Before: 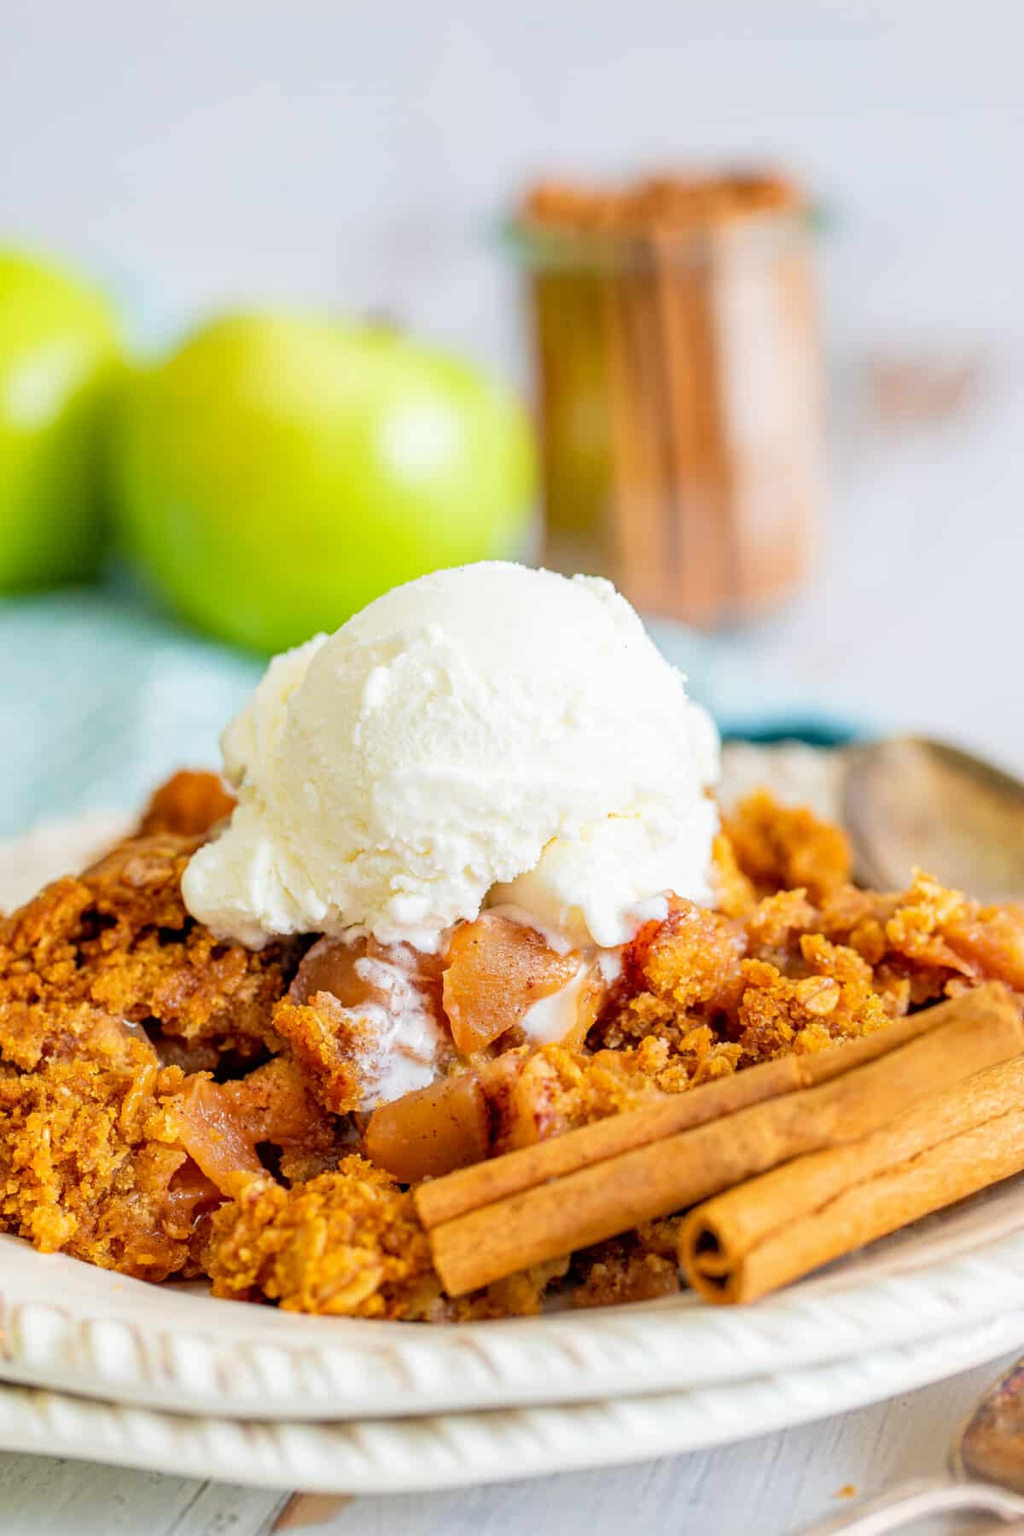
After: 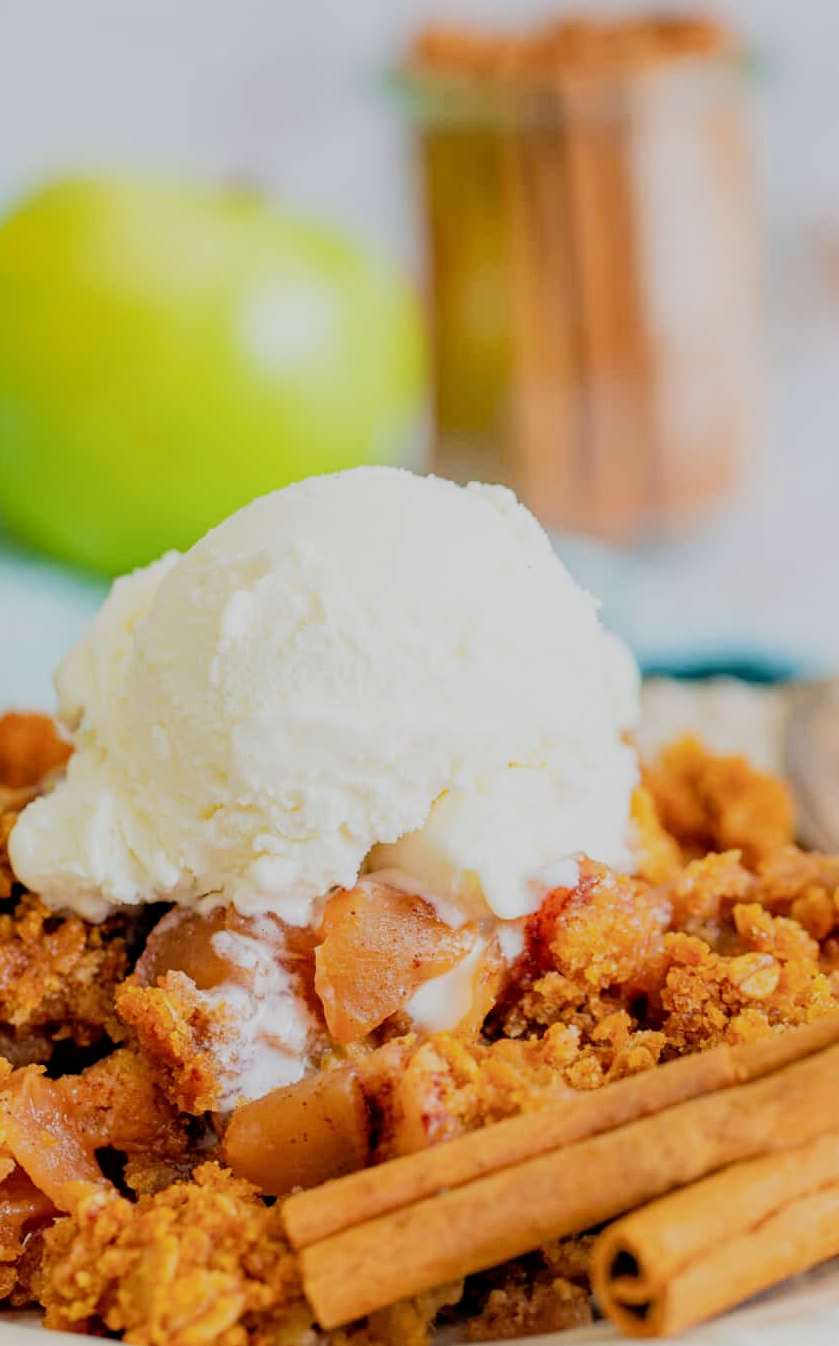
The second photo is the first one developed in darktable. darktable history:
crop and rotate: left 17.046%, top 10.659%, right 12.989%, bottom 14.553%
filmic rgb: black relative exposure -7.65 EV, white relative exposure 4.56 EV, hardness 3.61
